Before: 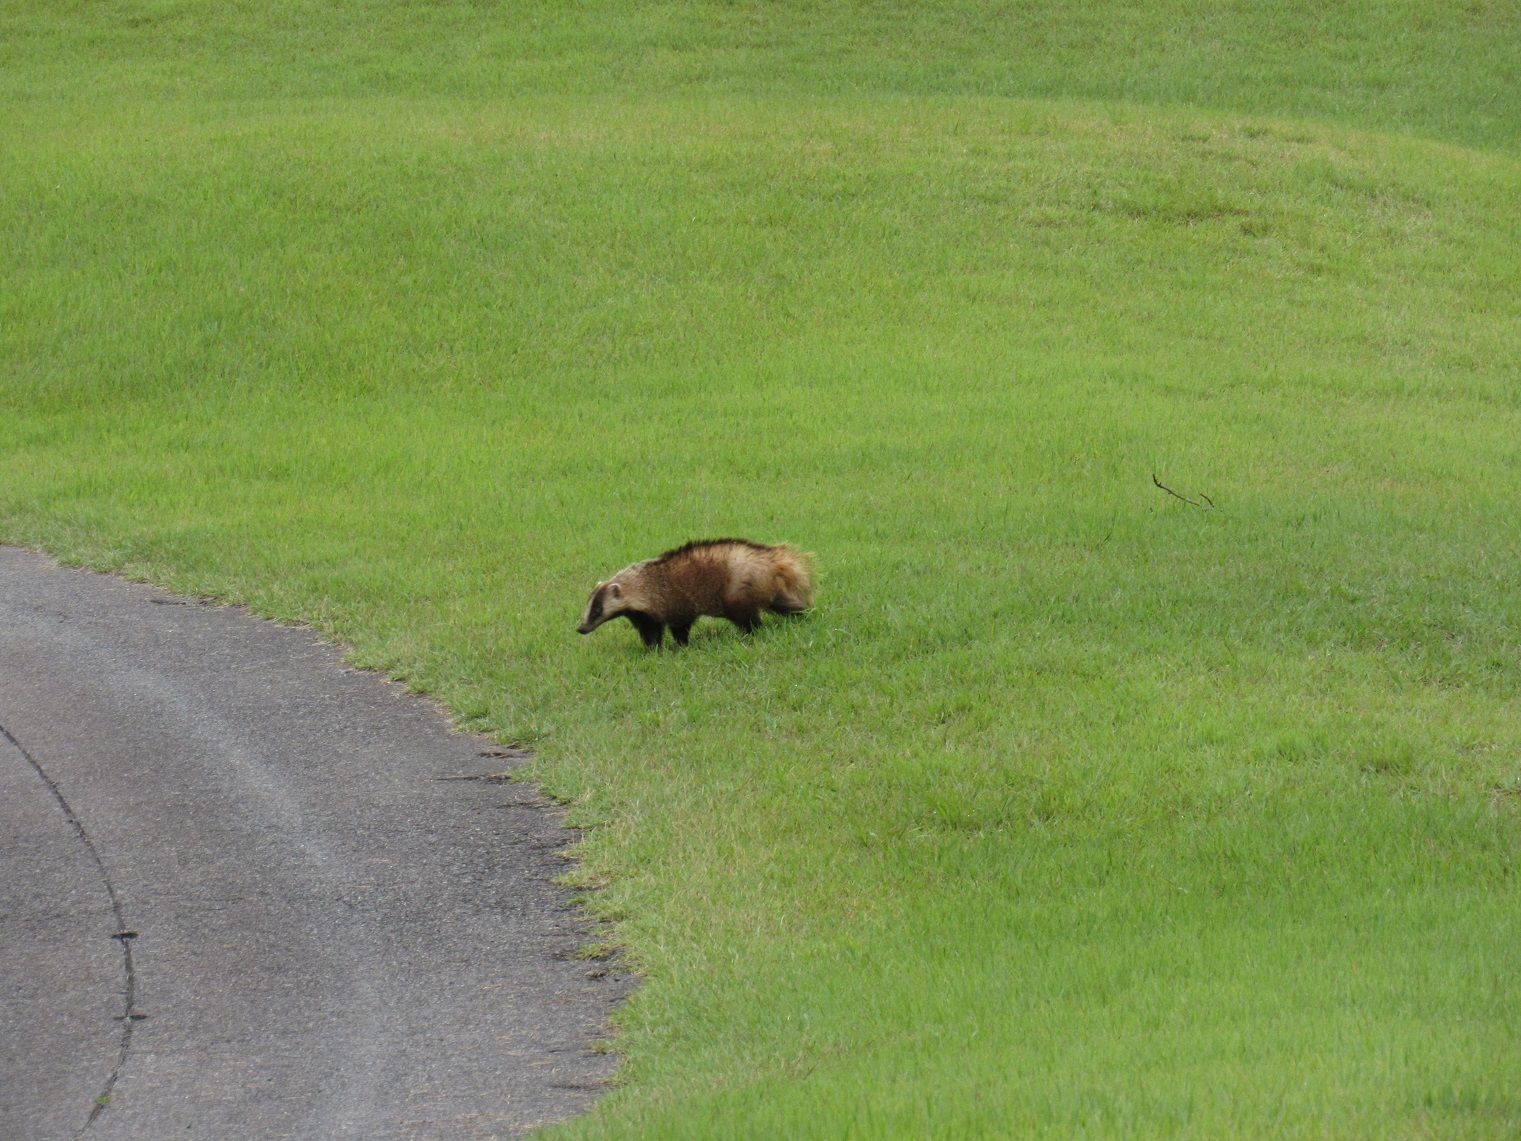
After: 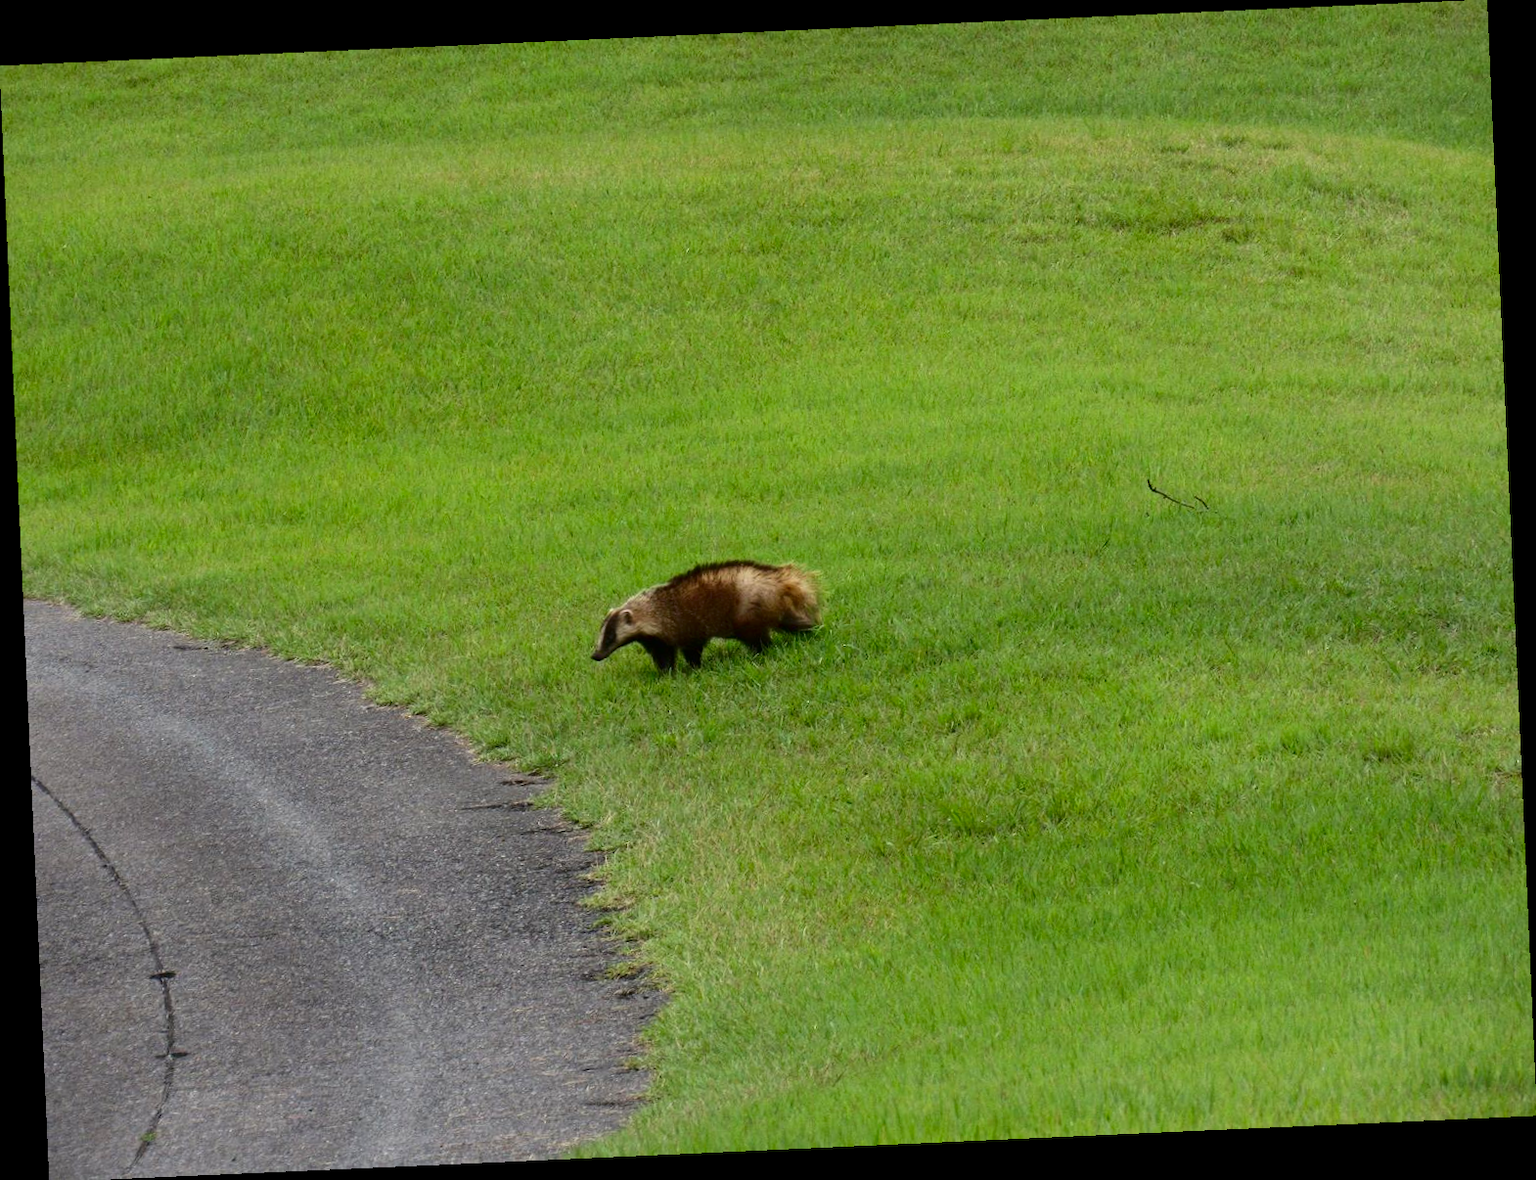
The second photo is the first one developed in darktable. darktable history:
rotate and perspective: rotation -2.56°, automatic cropping off
contrast brightness saturation: contrast 0.19, brightness -0.11, saturation 0.21
